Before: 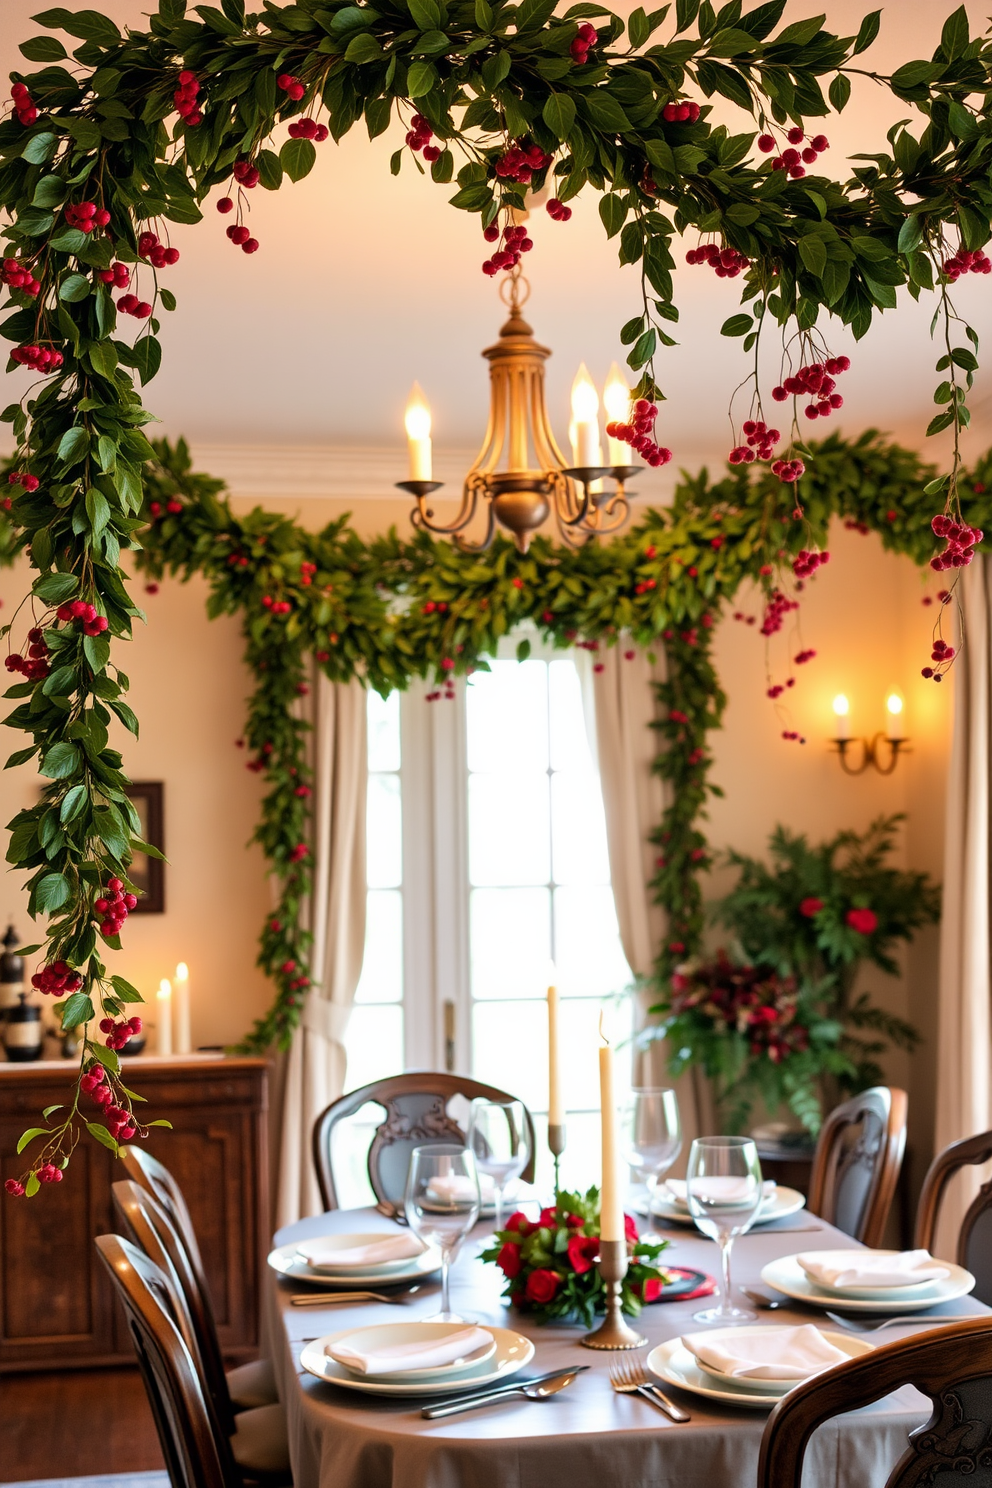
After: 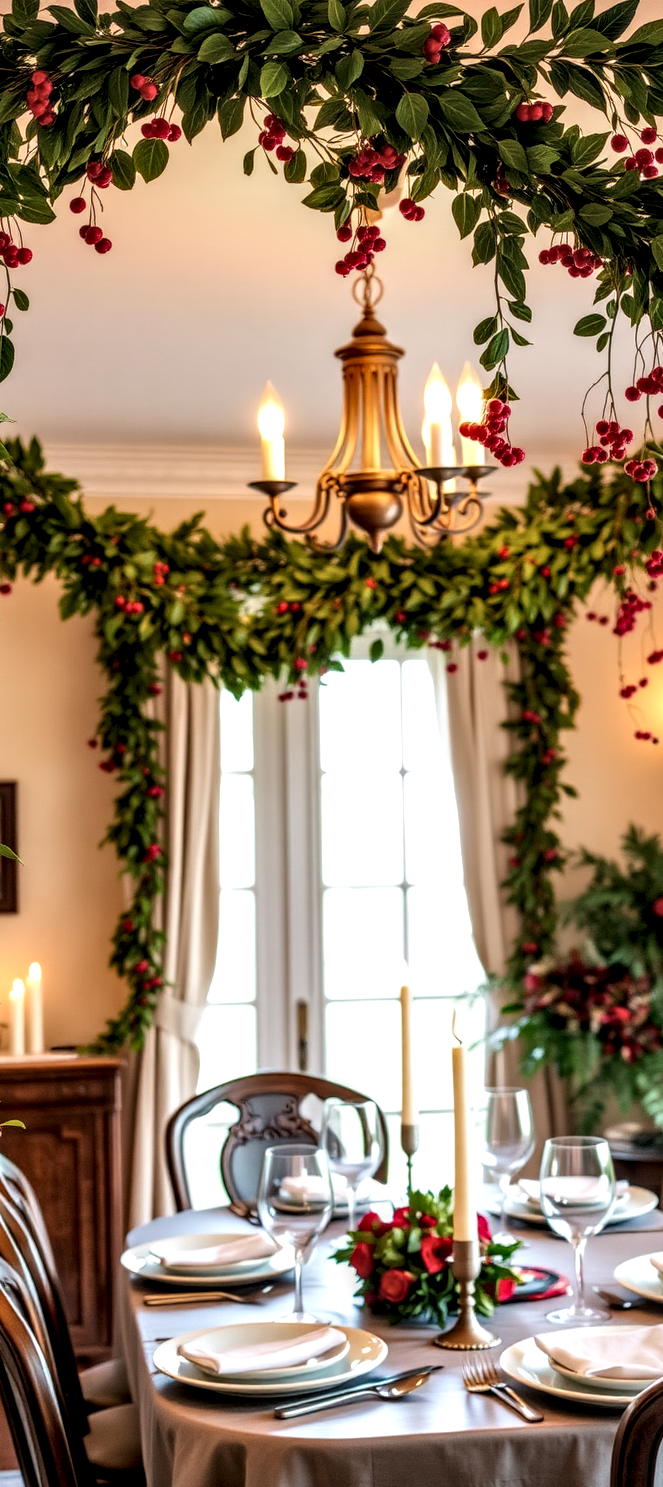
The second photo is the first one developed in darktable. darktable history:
local contrast: highlights 3%, shadows 4%, detail 182%
crop and rotate: left 14.858%, right 18.255%
